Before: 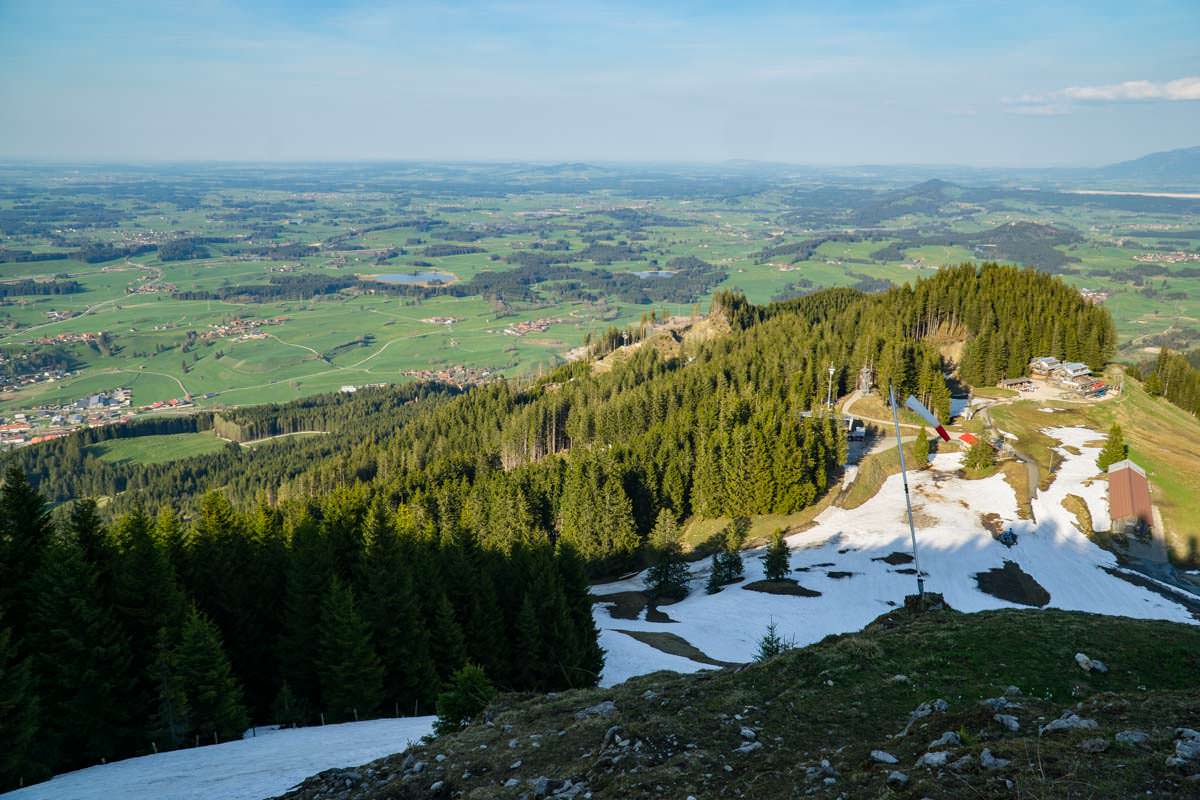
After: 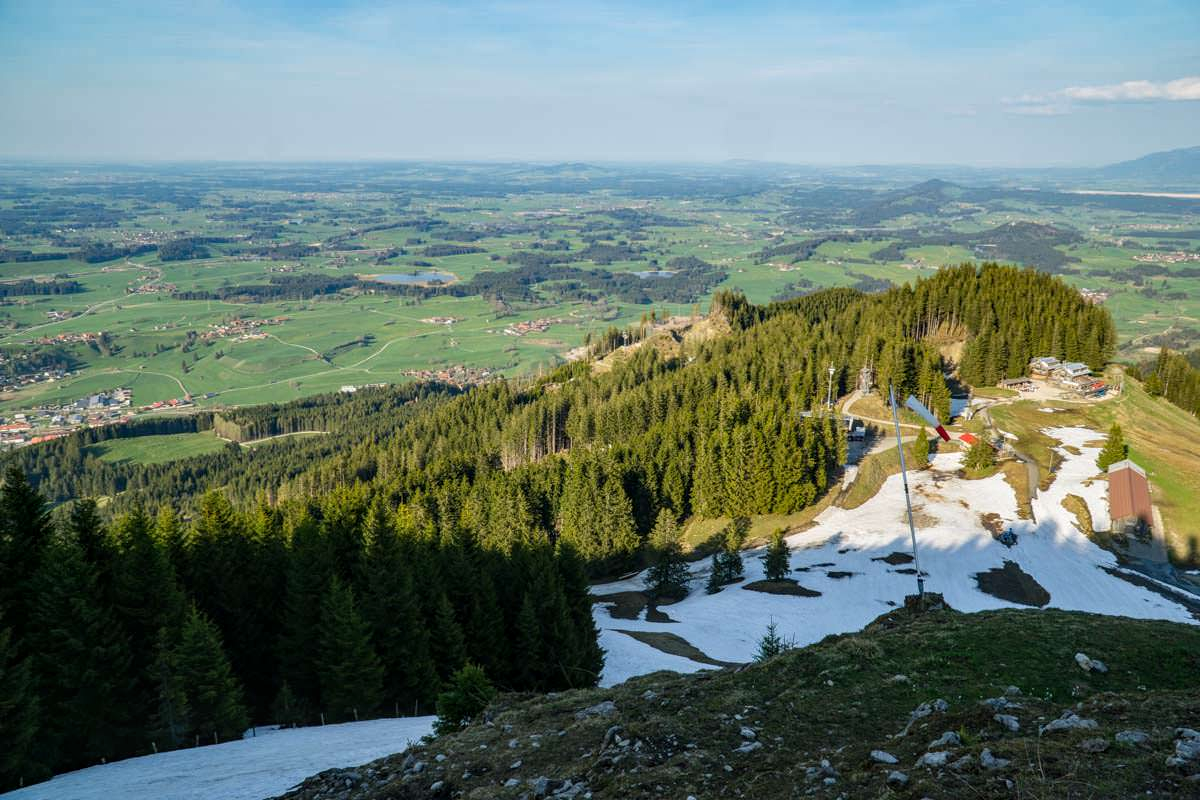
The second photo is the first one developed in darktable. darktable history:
local contrast: detail 118%
